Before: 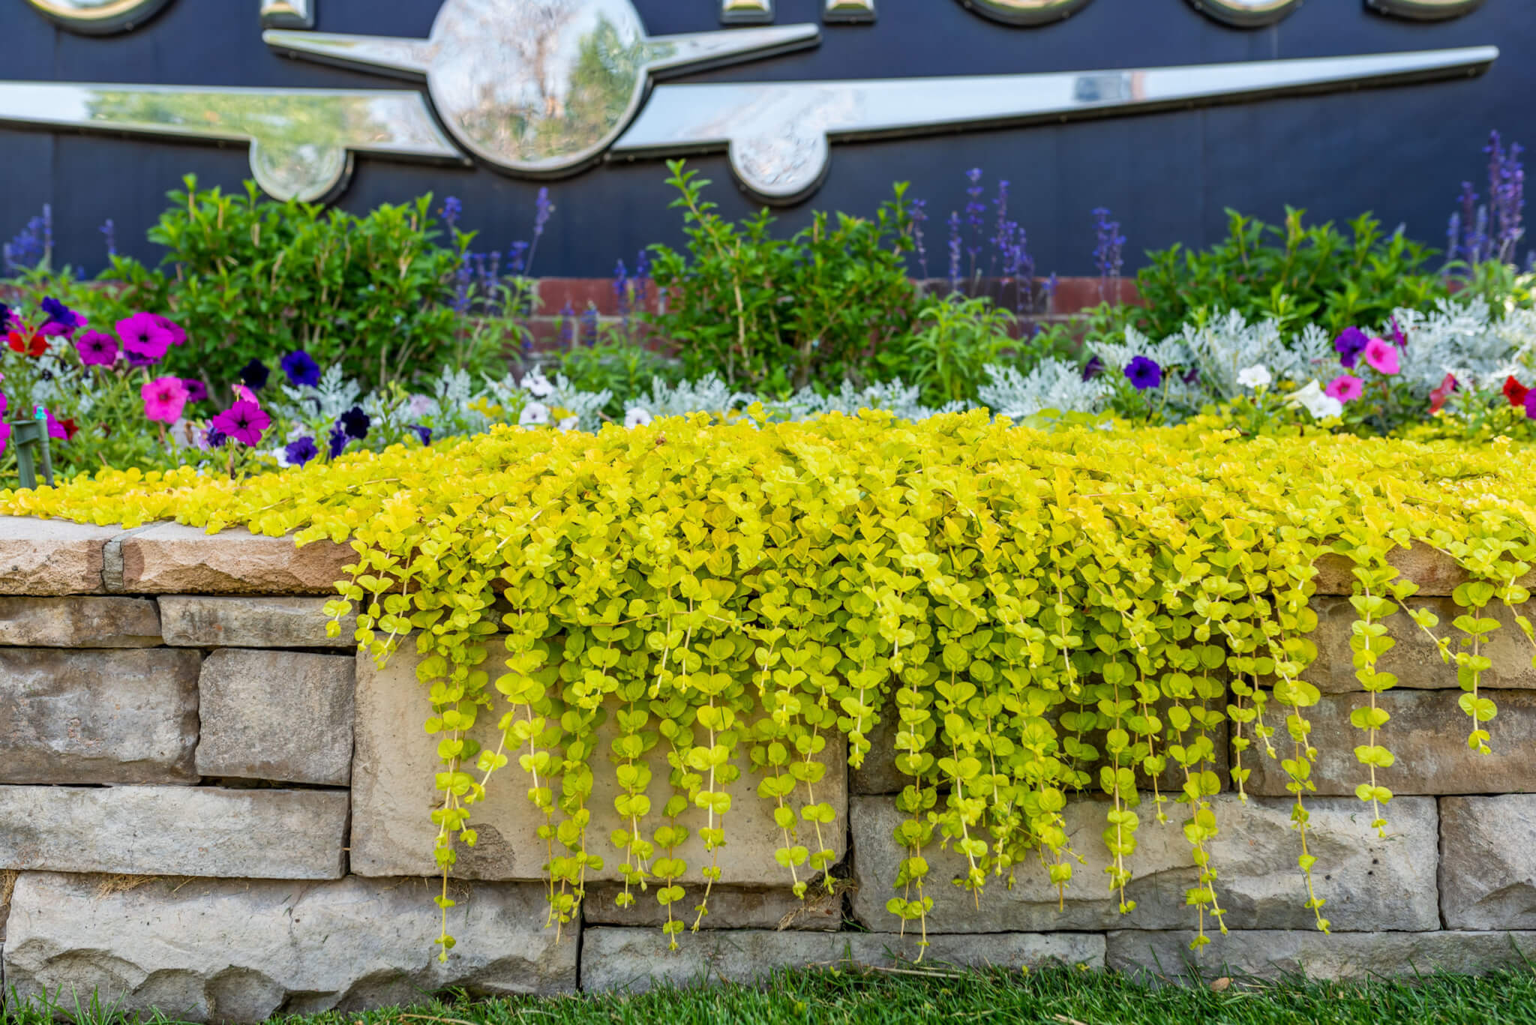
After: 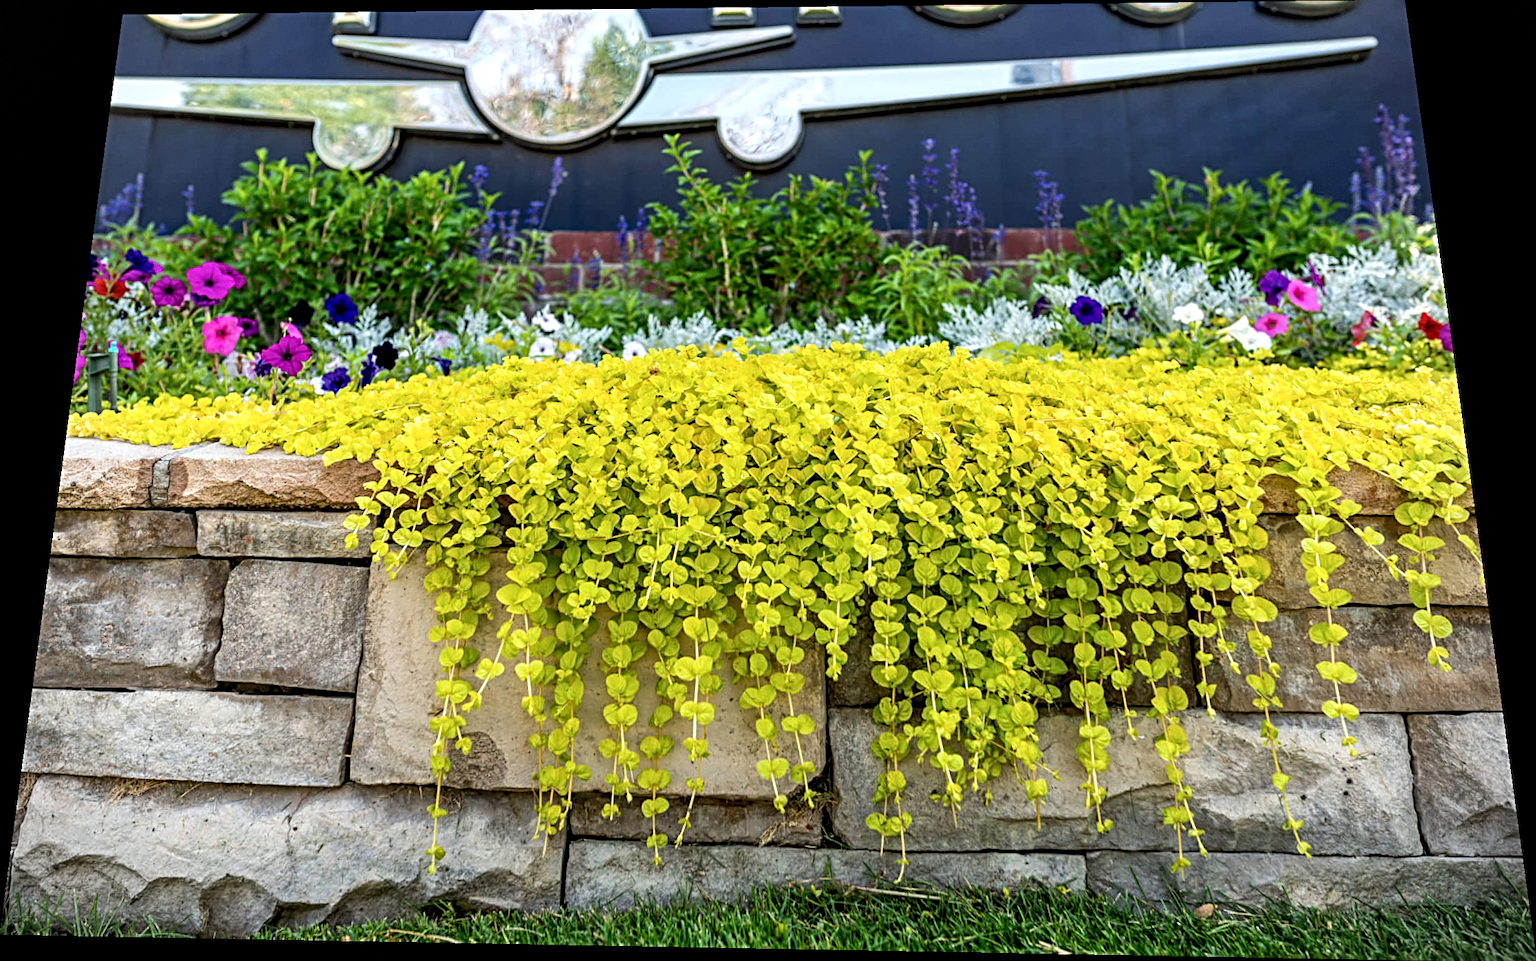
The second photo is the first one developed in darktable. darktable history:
rotate and perspective: rotation 0.128°, lens shift (vertical) -0.181, lens shift (horizontal) -0.044, shear 0.001, automatic cropping off
vignetting: dithering 8-bit output, unbound false
local contrast: highlights 123%, shadows 126%, detail 140%, midtone range 0.254
sharpen: radius 4
grain: coarseness 0.09 ISO, strength 10%
